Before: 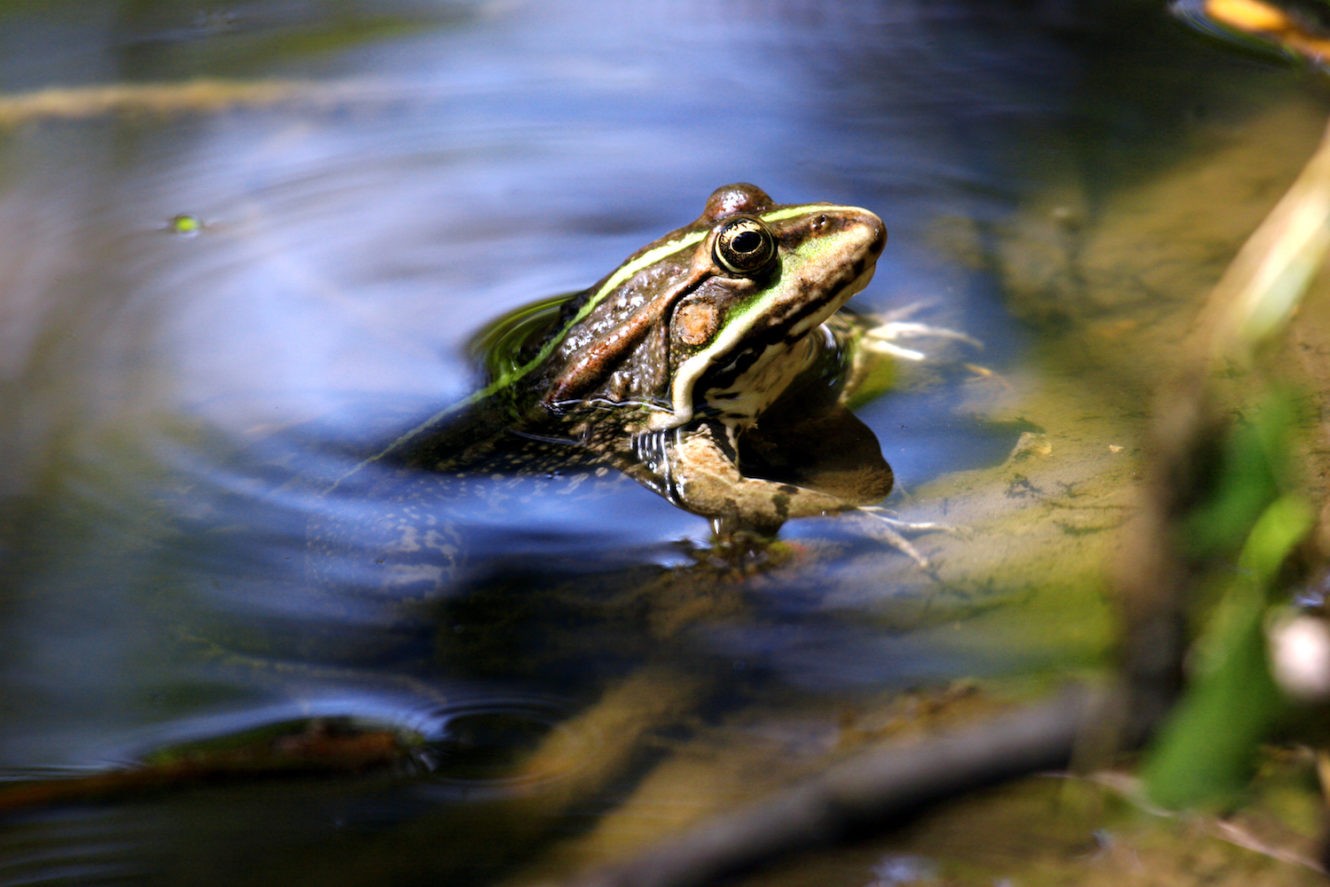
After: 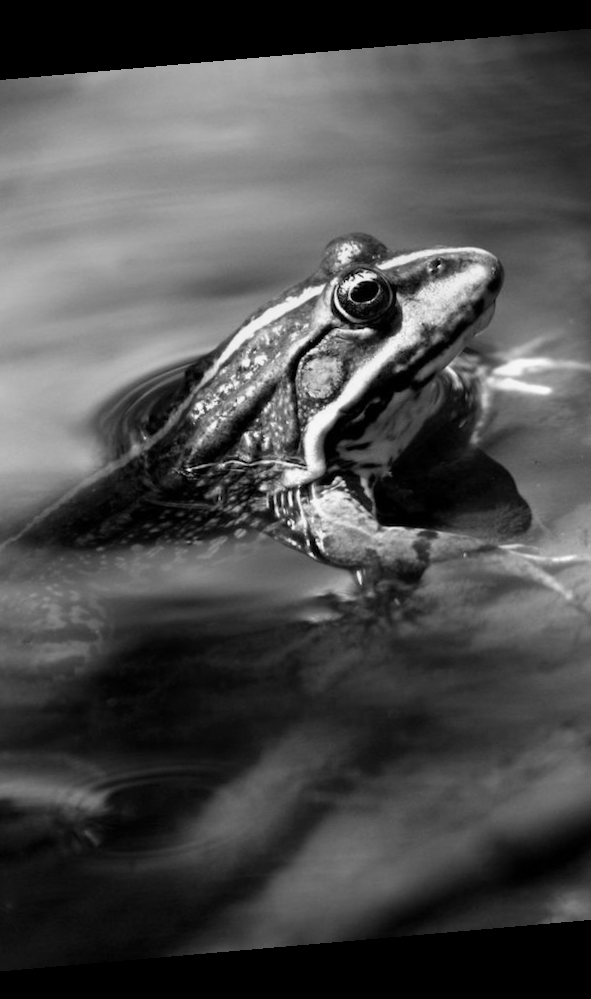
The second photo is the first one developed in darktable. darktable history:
crop: left 28.583%, right 29.231%
monochrome: a -11.7, b 1.62, size 0.5, highlights 0.38
rotate and perspective: rotation -4.98°, automatic cropping off
